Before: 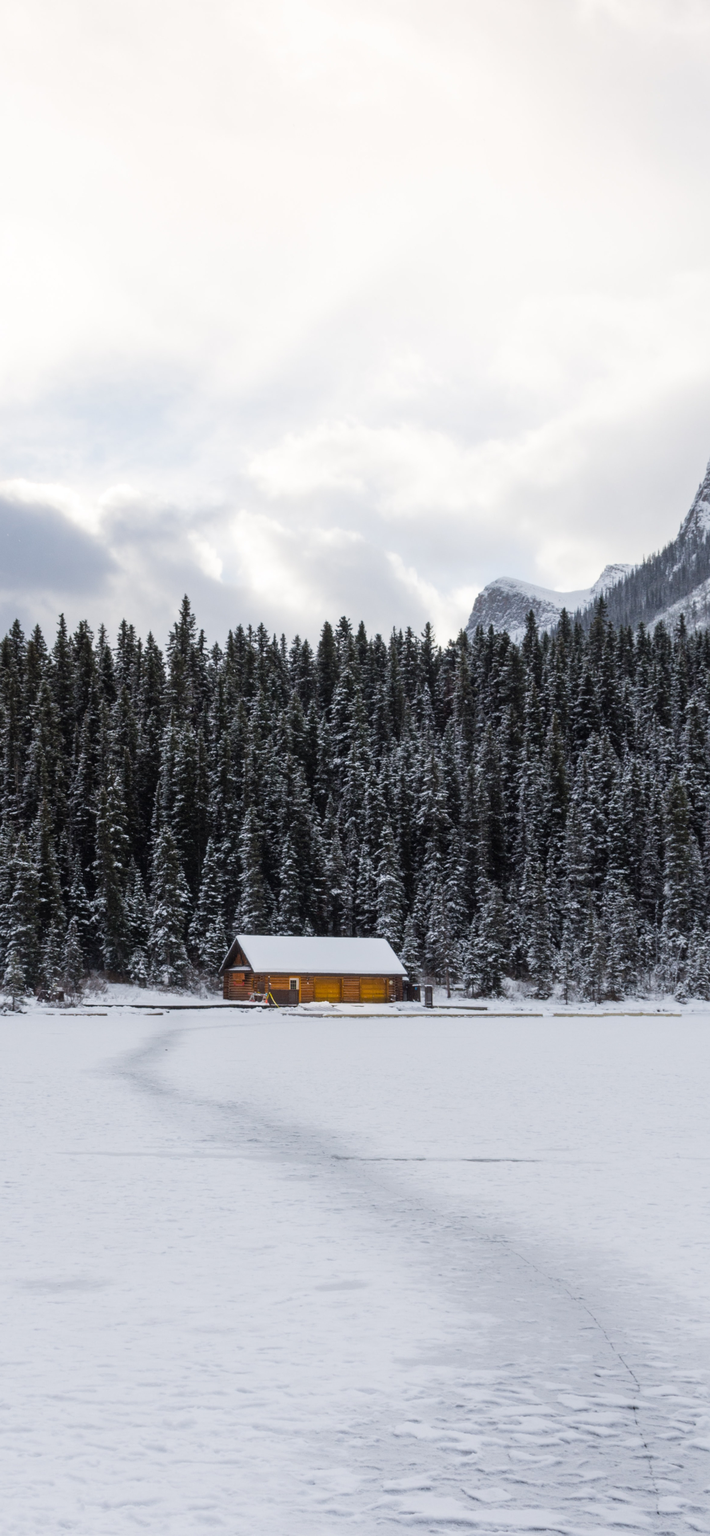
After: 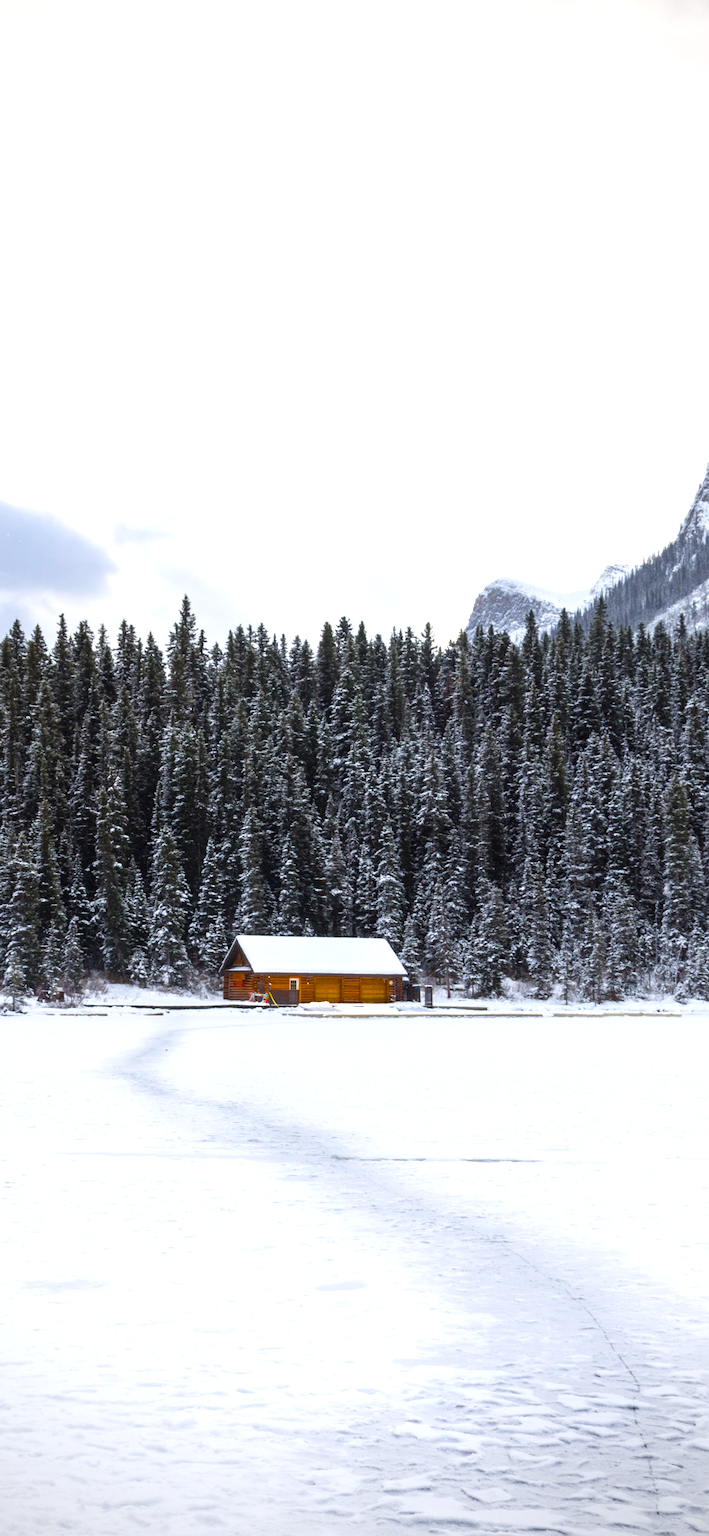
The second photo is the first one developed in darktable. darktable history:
vignetting: fall-off radius 45.1%, brightness -0.519, saturation -0.505
exposure: black level correction 0, exposure 0.703 EV, compensate highlight preservation false
color balance rgb: global offset › hue 170.57°, perceptual saturation grading › global saturation 30.966%, saturation formula JzAzBz (2021)
